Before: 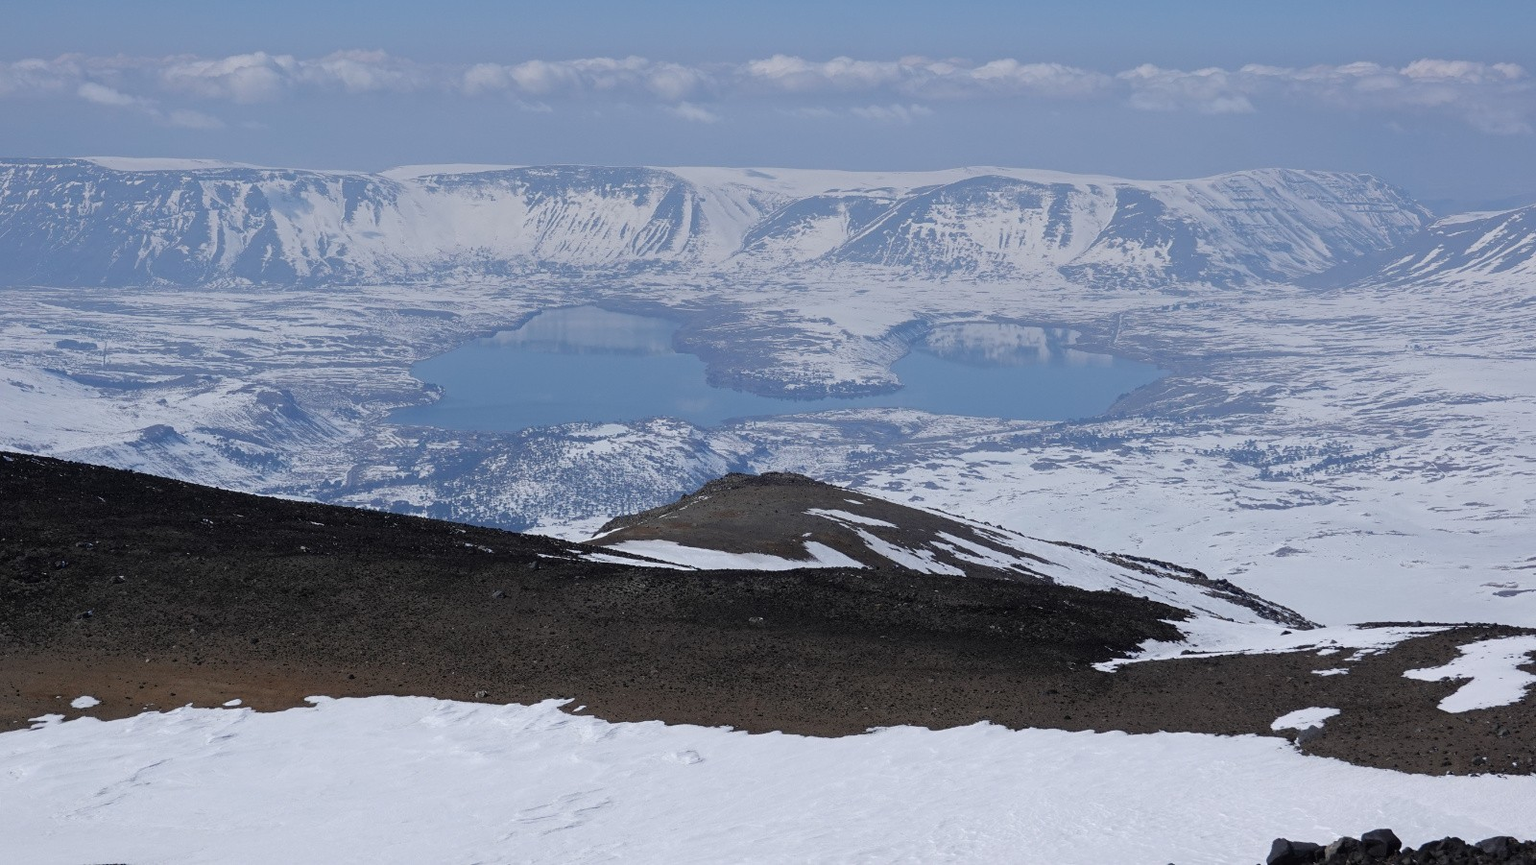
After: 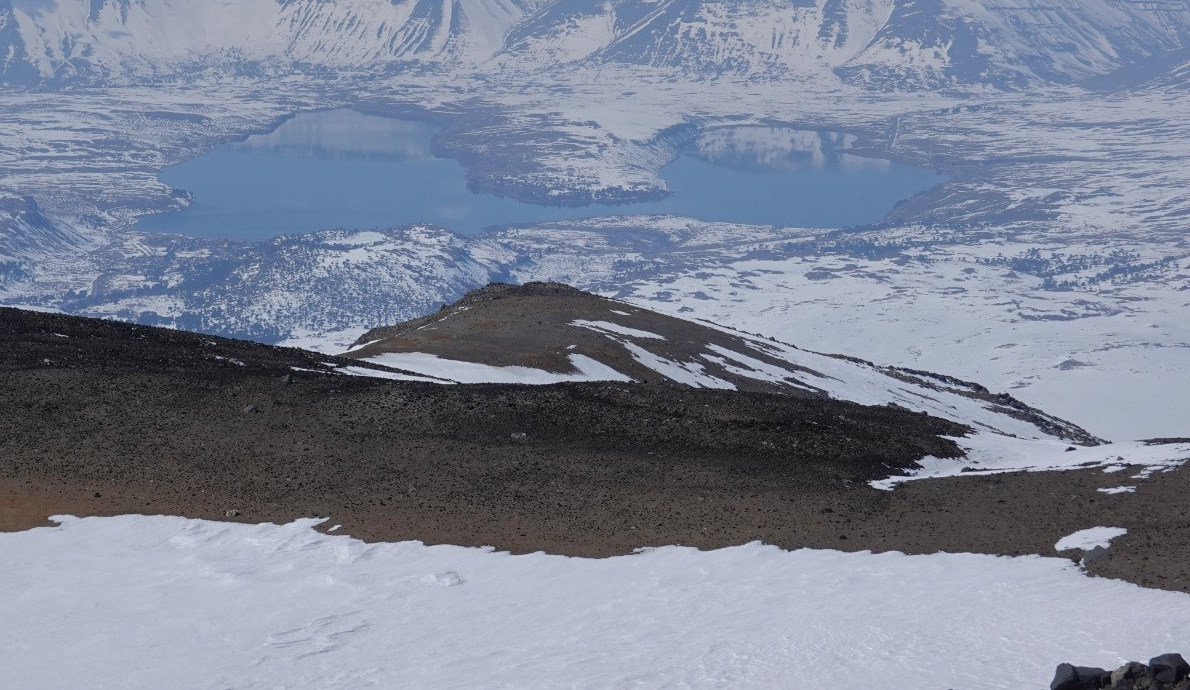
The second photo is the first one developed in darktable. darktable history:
crop: left 16.843%, top 23.31%, right 8.765%
shadows and highlights: on, module defaults
